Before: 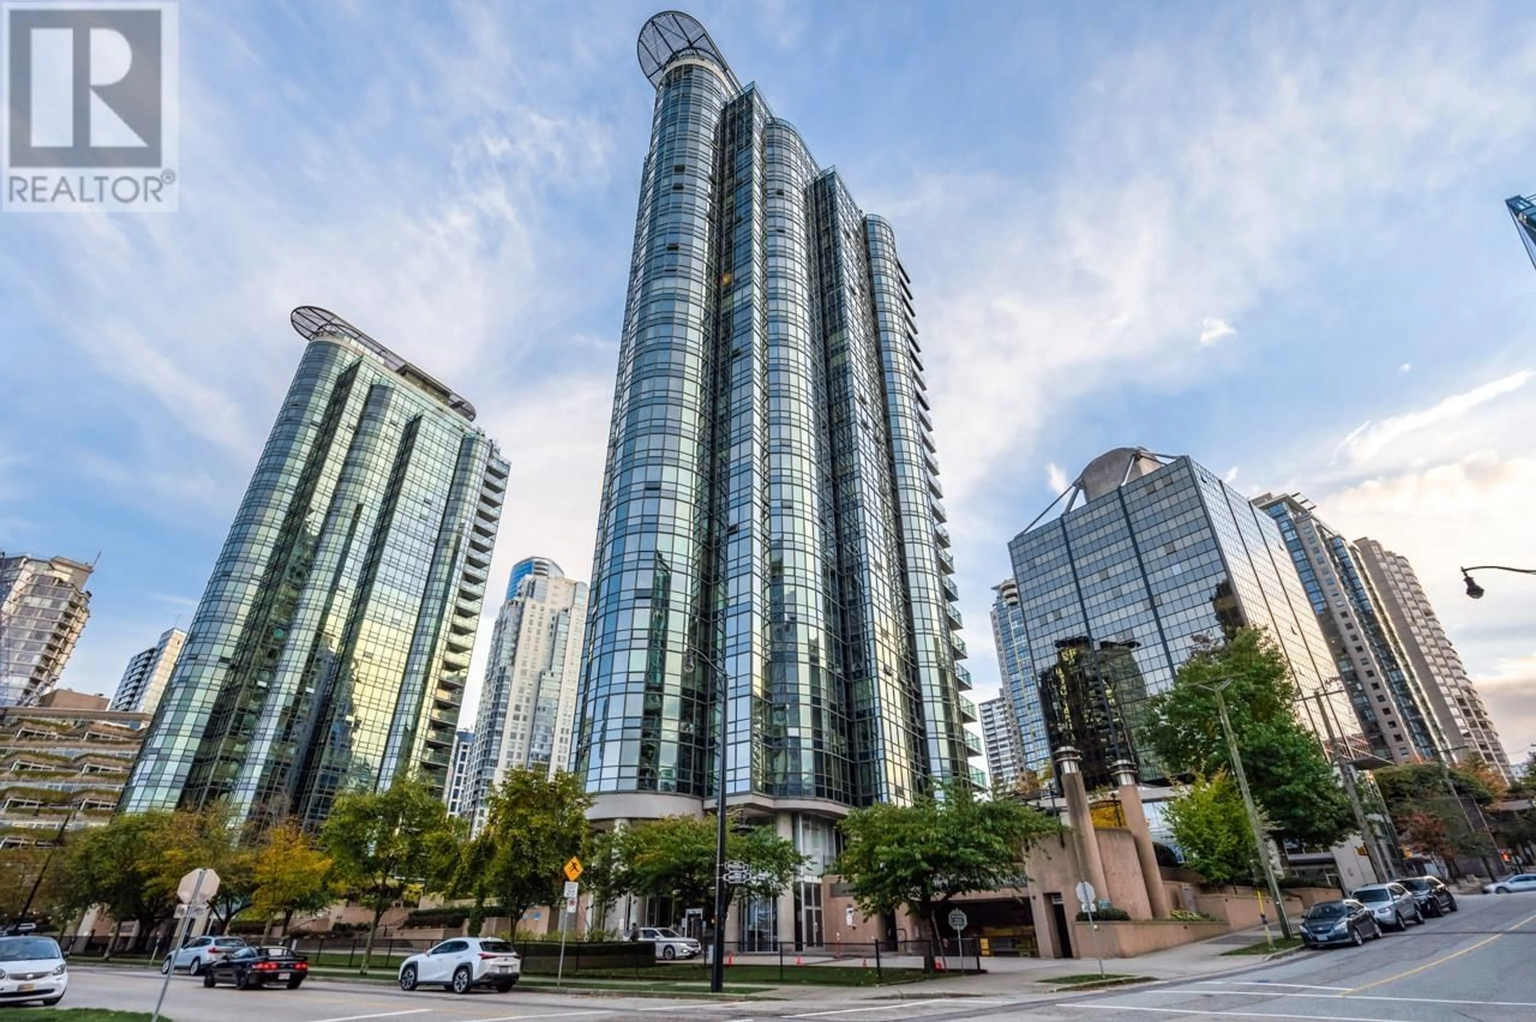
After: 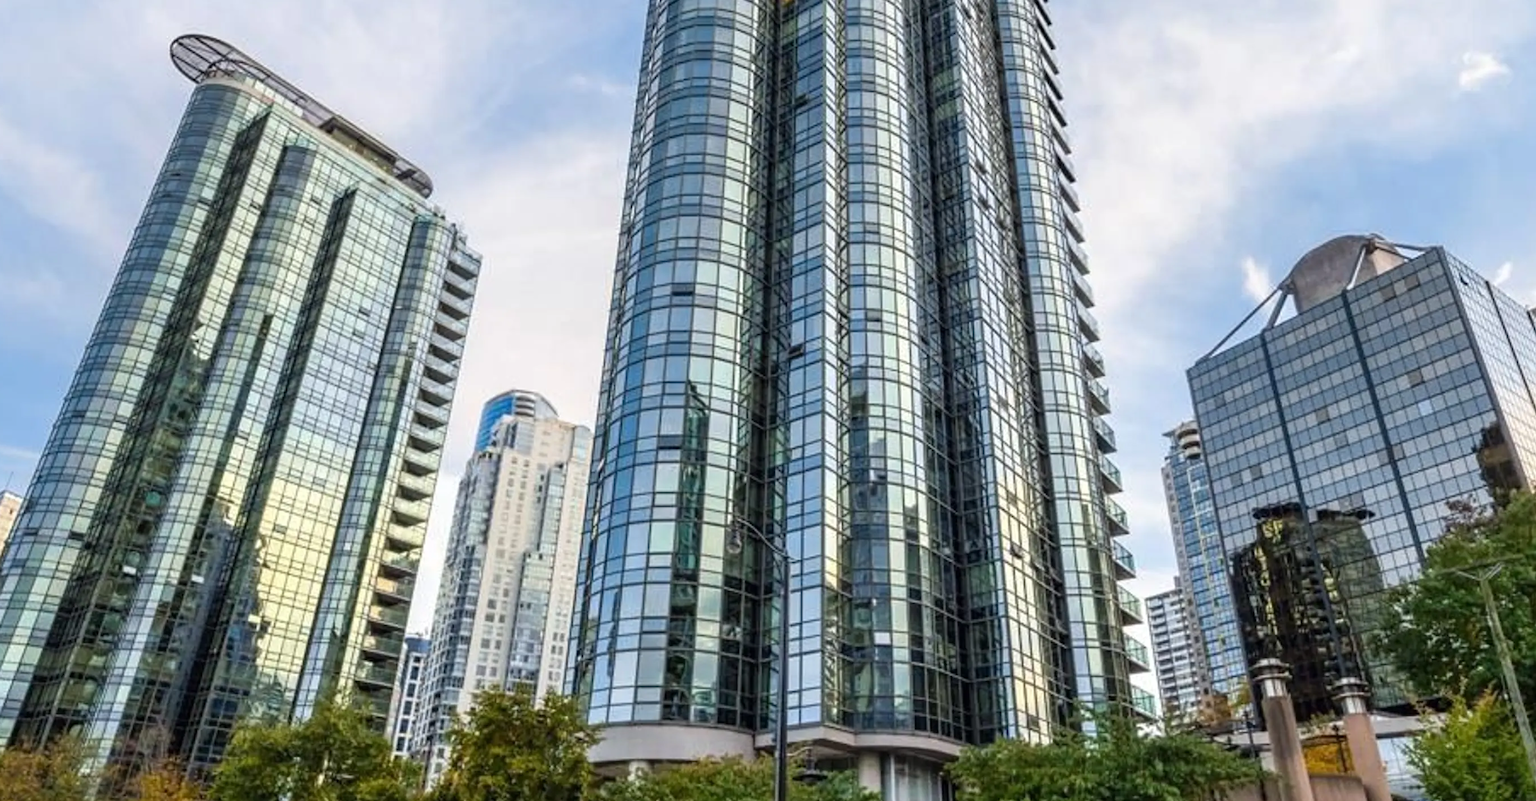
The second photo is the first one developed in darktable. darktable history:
tone equalizer: on, module defaults
crop: left 11.123%, top 27.61%, right 18.3%, bottom 17.034%
